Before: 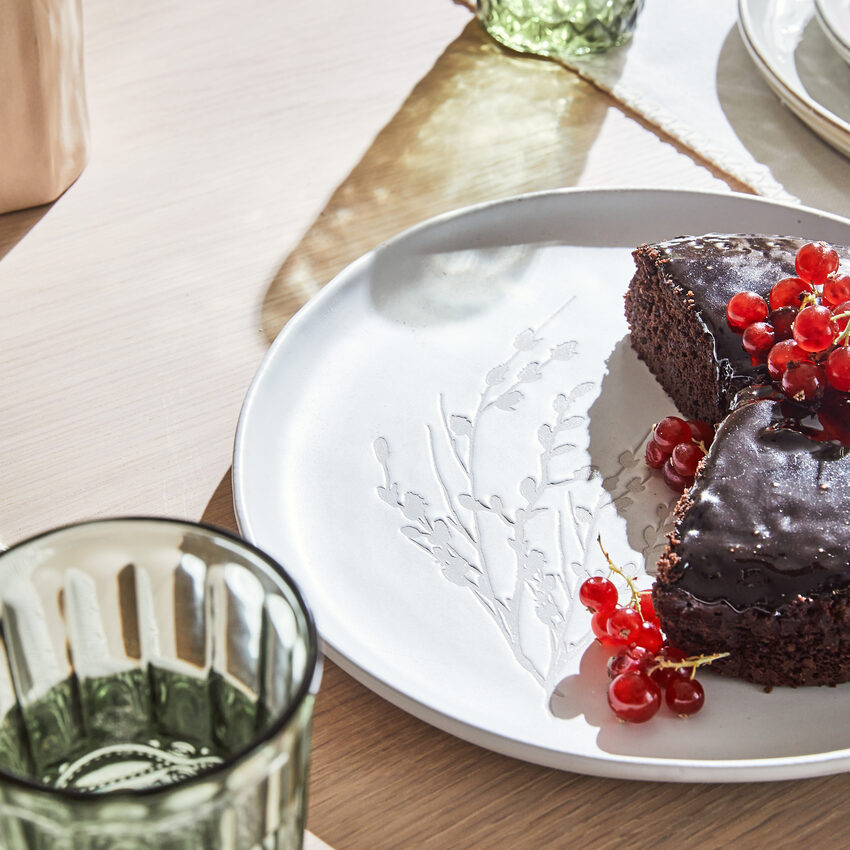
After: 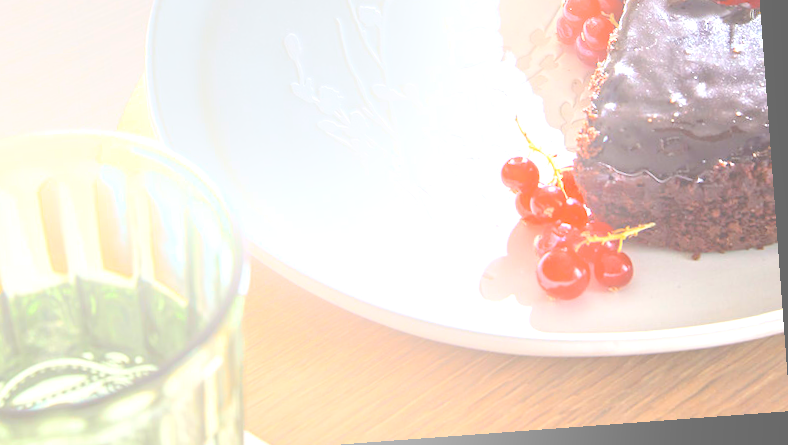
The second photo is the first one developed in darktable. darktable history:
exposure: black level correction 0.001, exposure 1.129 EV, compensate exposure bias true, compensate highlight preservation false
rotate and perspective: rotation -4.25°, automatic cropping off
crop and rotate: left 13.306%, top 48.129%, bottom 2.928%
white balance: emerald 1
bloom: size 40%
